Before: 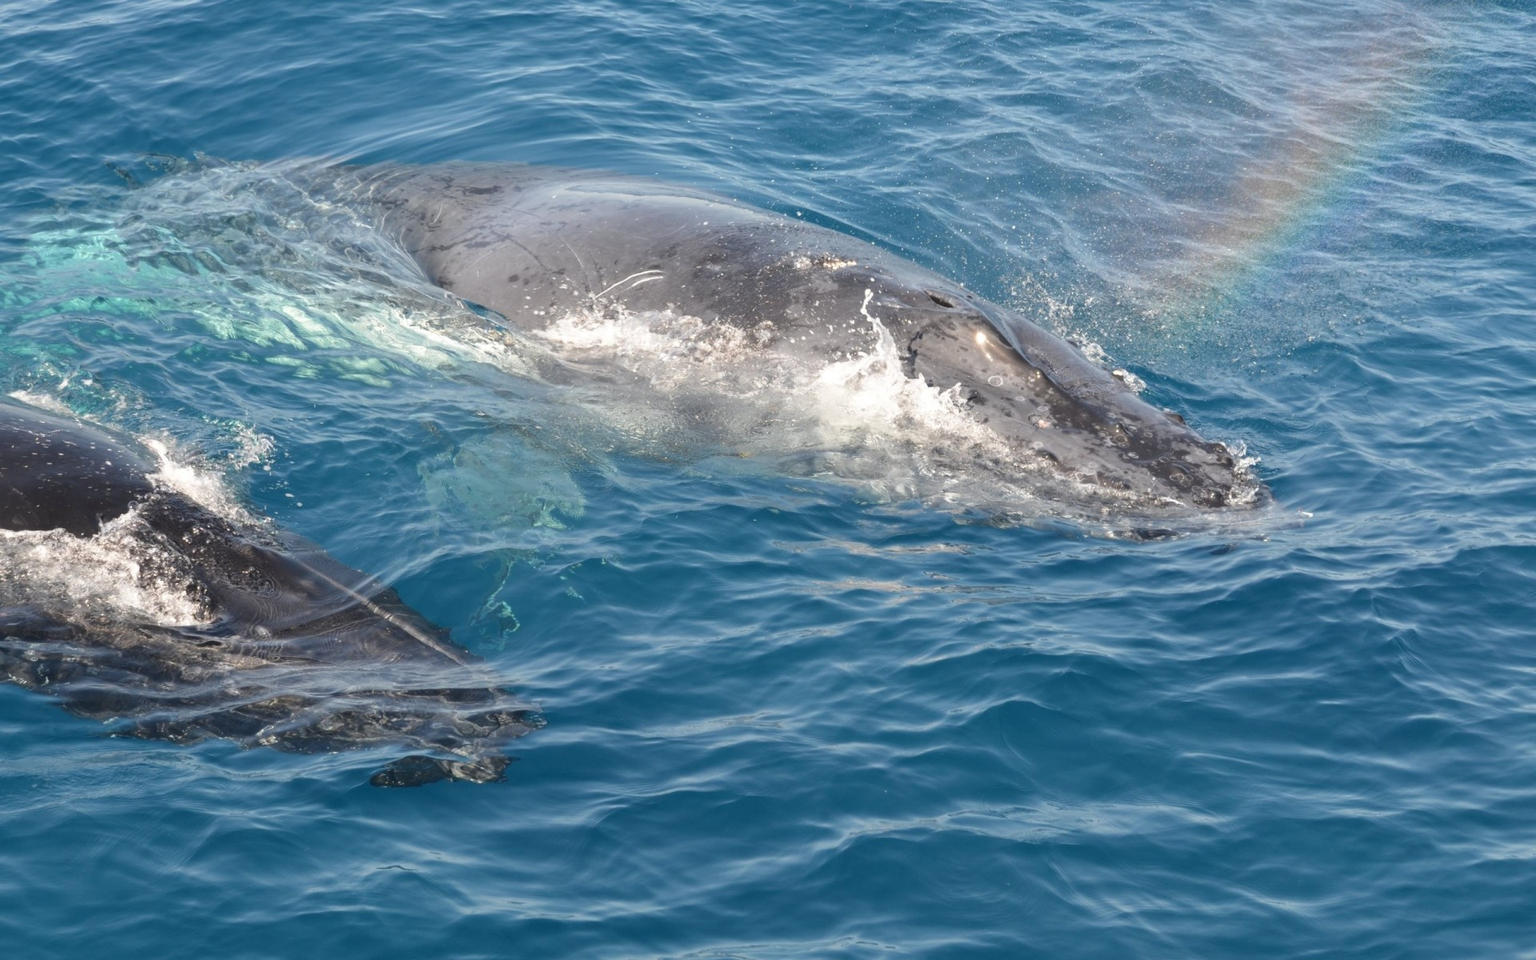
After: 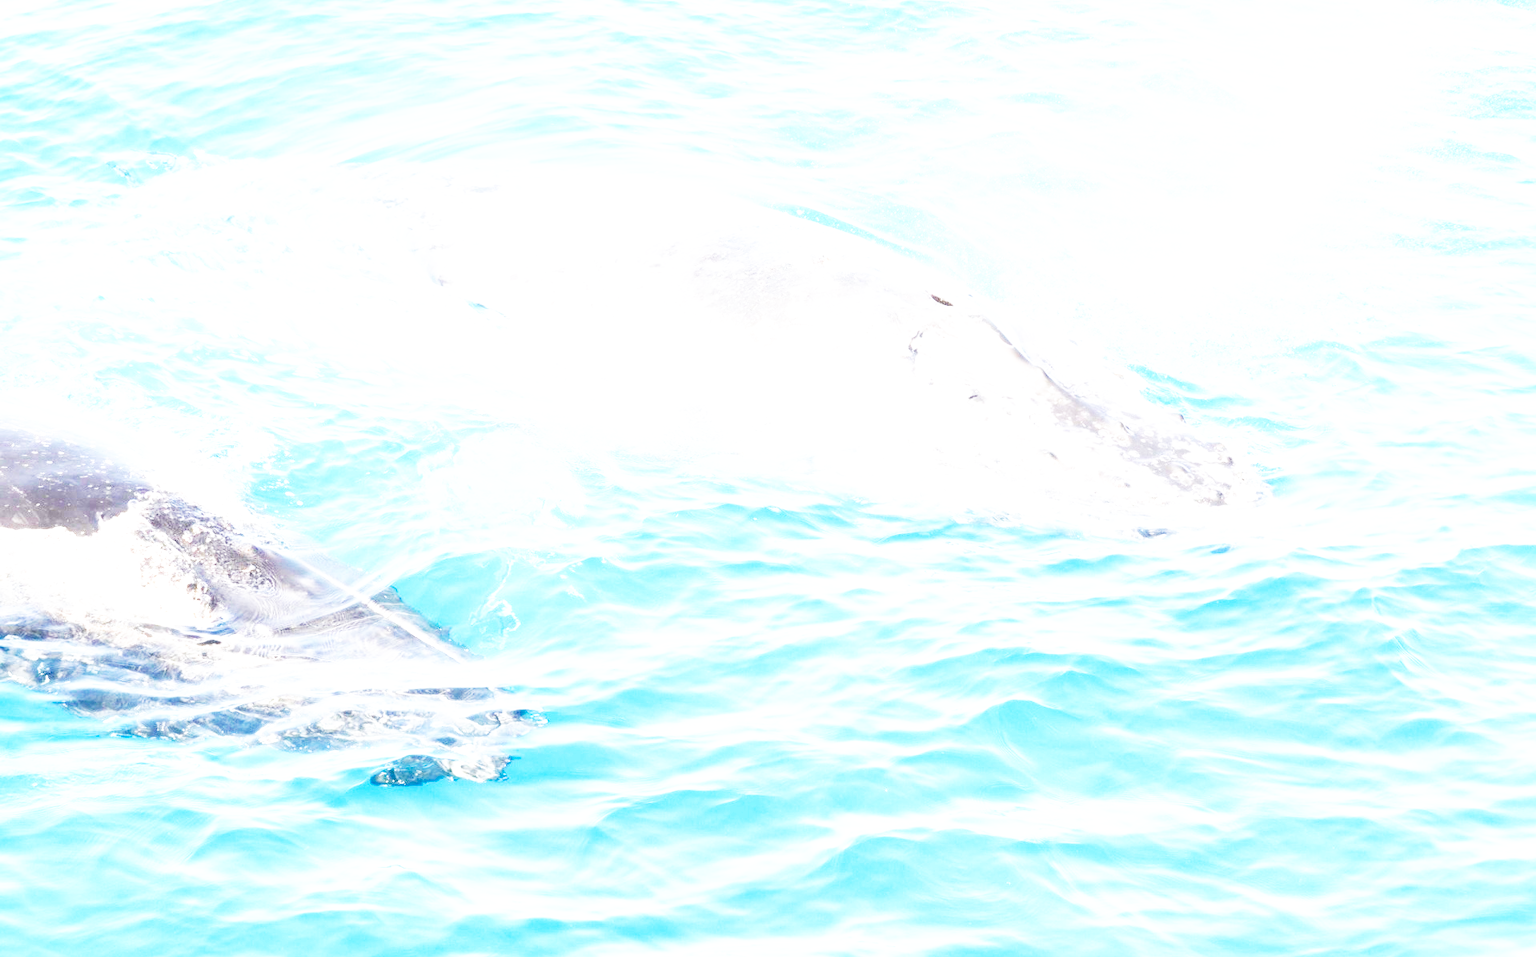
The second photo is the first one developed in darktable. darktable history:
exposure: exposure 1.999 EV, compensate exposure bias true, compensate highlight preservation false
color balance rgb: highlights gain › luminance 18.099%, linear chroma grading › global chroma 14.581%, perceptual saturation grading › global saturation 3.523%
base curve: curves: ch0 [(0, 0) (0.007, 0.004) (0.027, 0.03) (0.046, 0.07) (0.207, 0.54) (0.442, 0.872) (0.673, 0.972) (1, 1)], preserve colors none
tone curve: curves: ch0 [(0, 0) (0.004, 0.001) (0.133, 0.112) (0.325, 0.362) (0.832, 0.893) (1, 1)], preserve colors none
crop: top 0.197%, bottom 0.131%
